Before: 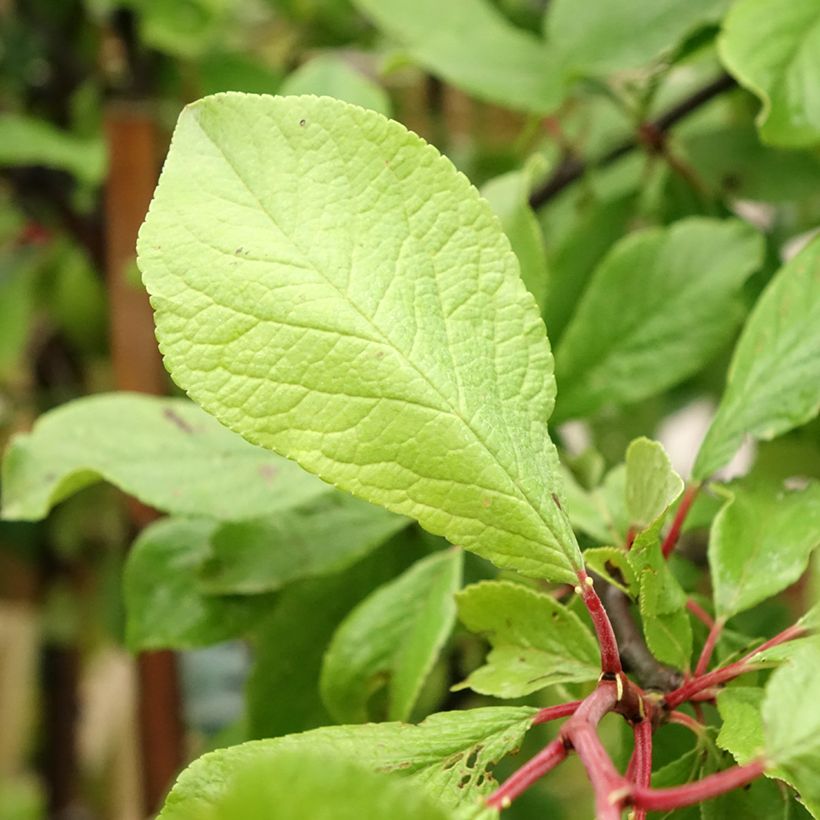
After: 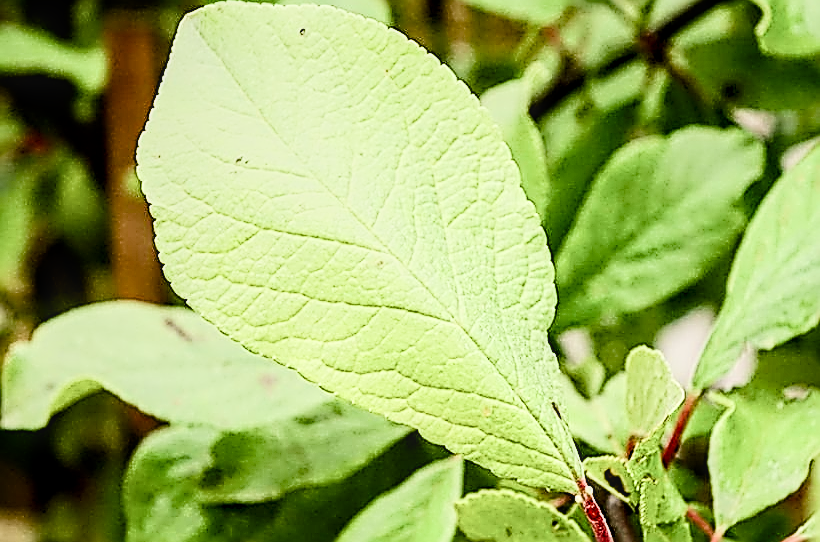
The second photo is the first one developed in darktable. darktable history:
crop: top 11.186%, bottom 22.698%
local contrast: detail 130%
sharpen: amount 1.982
color balance rgb: highlights gain › luminance 10.205%, linear chroma grading › shadows 9.76%, linear chroma grading › highlights 10.618%, linear chroma grading › global chroma 14.443%, linear chroma grading › mid-tones 14.99%, perceptual saturation grading › global saturation 0.289%, perceptual saturation grading › highlights -31.063%, perceptual saturation grading › mid-tones 5.569%, perceptual saturation grading › shadows 17.371%, perceptual brilliance grading › global brilliance -0.636%, perceptual brilliance grading › highlights -1.648%, perceptual brilliance grading › mid-tones -2.036%, perceptual brilliance grading › shadows -1.753%, global vibrance 10.538%, saturation formula JzAzBz (2021)
contrast brightness saturation: contrast 0.223
filmic rgb: black relative exposure -5.02 EV, white relative exposure 3.96 EV, hardness 2.89, contrast 1.301
